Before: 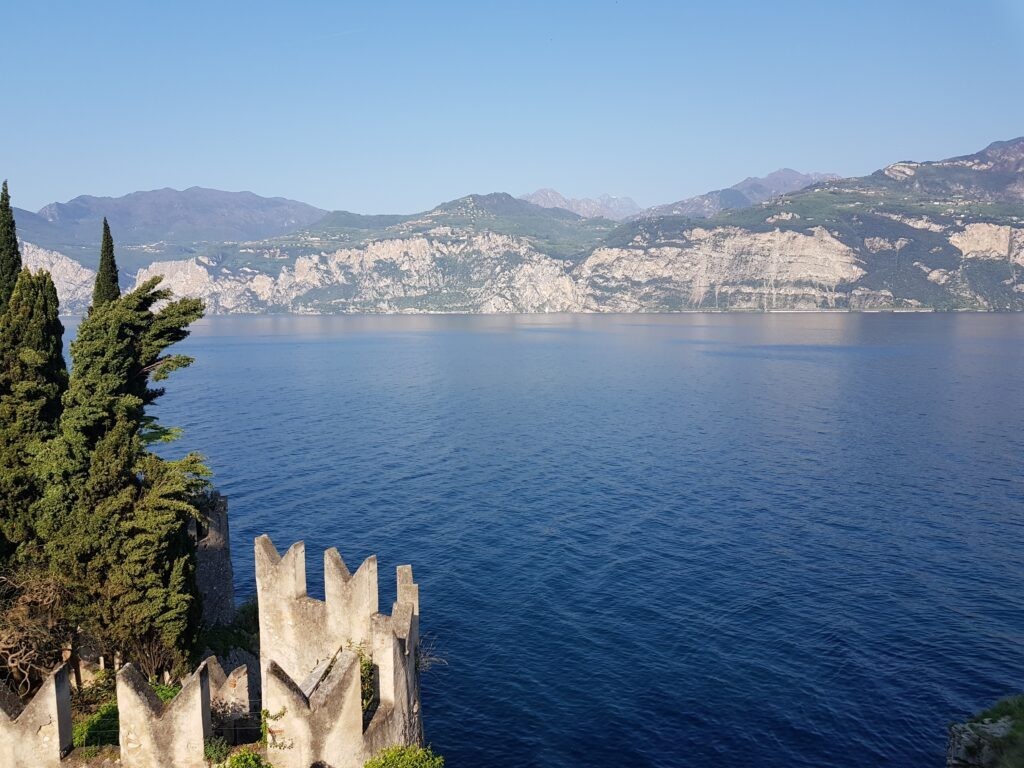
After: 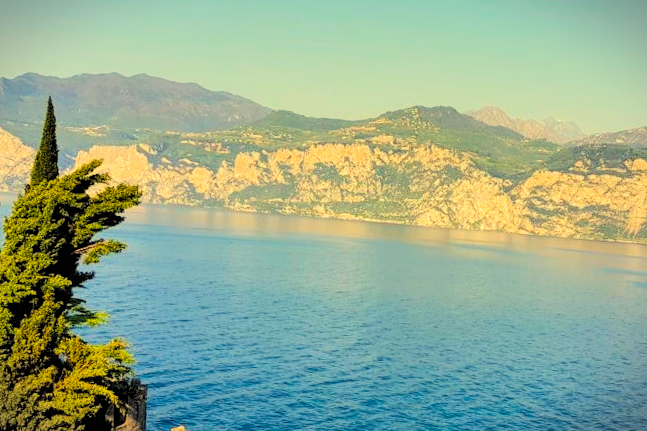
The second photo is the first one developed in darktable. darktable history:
shadows and highlights: soften with gaussian
filmic rgb: black relative exposure -16 EV, white relative exposure 6.29 EV, hardness 5.1, contrast 1.35
white balance: red 1.08, blue 0.791
color balance rgb: perceptual saturation grading › global saturation 25%, perceptual brilliance grading › mid-tones 10%, perceptual brilliance grading › shadows 15%, global vibrance 20%
local contrast: highlights 99%, shadows 86%, detail 160%, midtone range 0.2
crop and rotate: angle -4.99°, left 2.122%, top 6.945%, right 27.566%, bottom 30.519%
vignetting: fall-off start 100%, brightness -0.406, saturation -0.3, width/height ratio 1.324, dithering 8-bit output, unbound false
contrast brightness saturation: contrast 0.07, brightness 0.18, saturation 0.4
